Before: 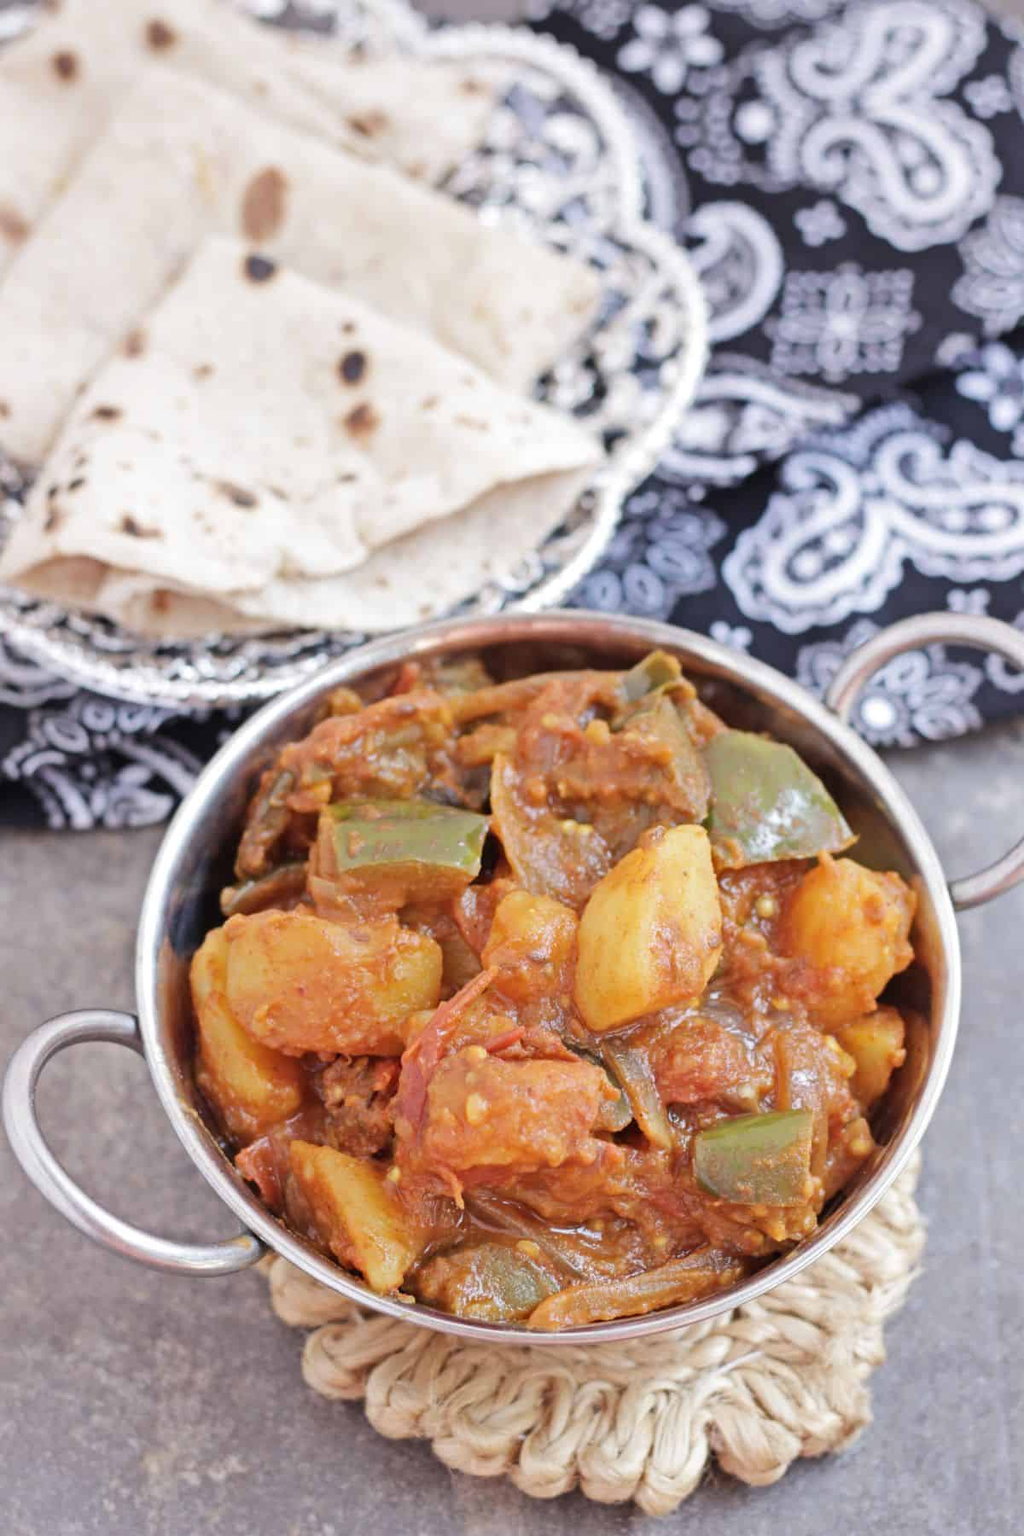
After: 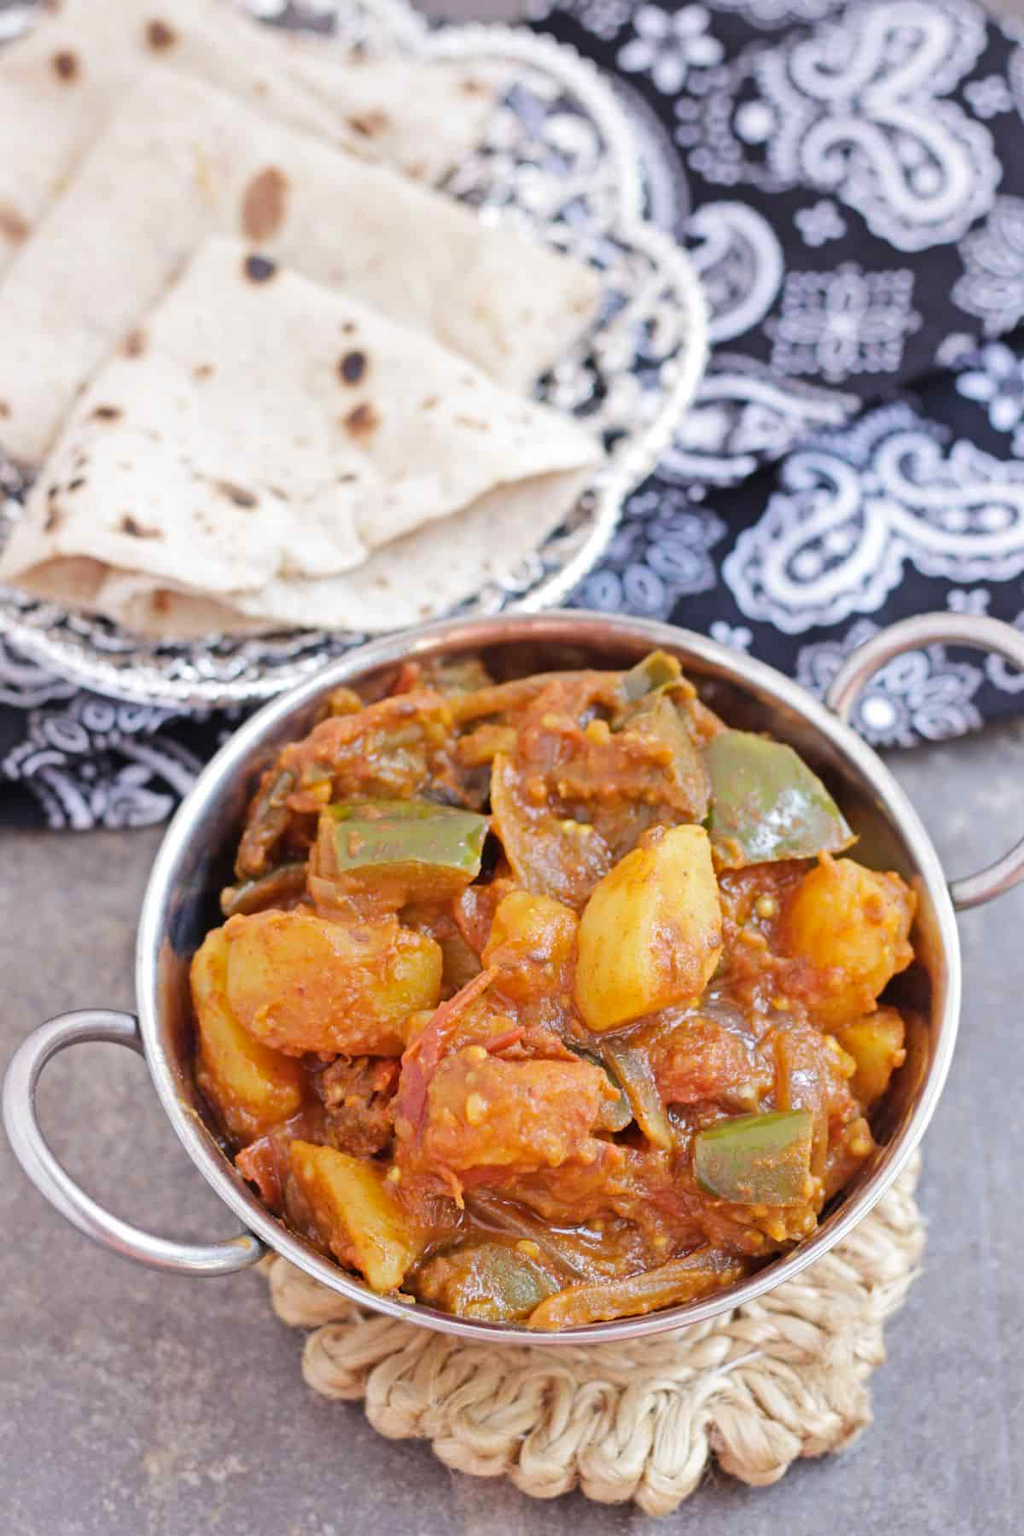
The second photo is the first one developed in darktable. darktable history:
color balance rgb: linear chroma grading › global chroma 14.917%, perceptual saturation grading › global saturation -0.053%, global vibrance 9.163%
